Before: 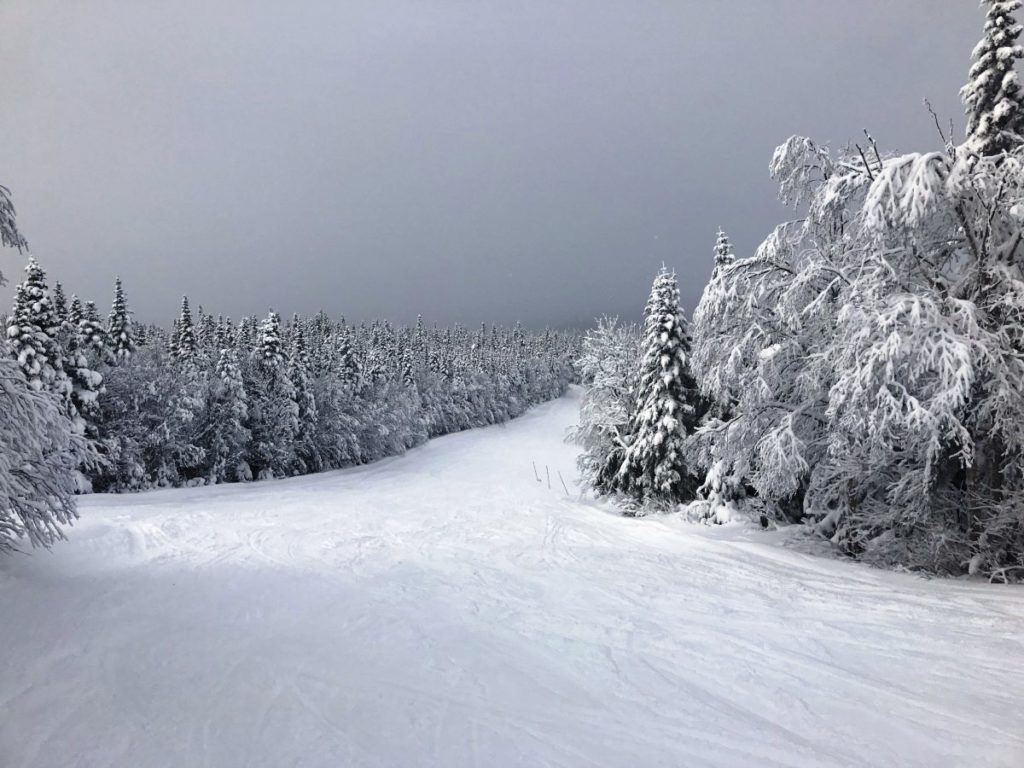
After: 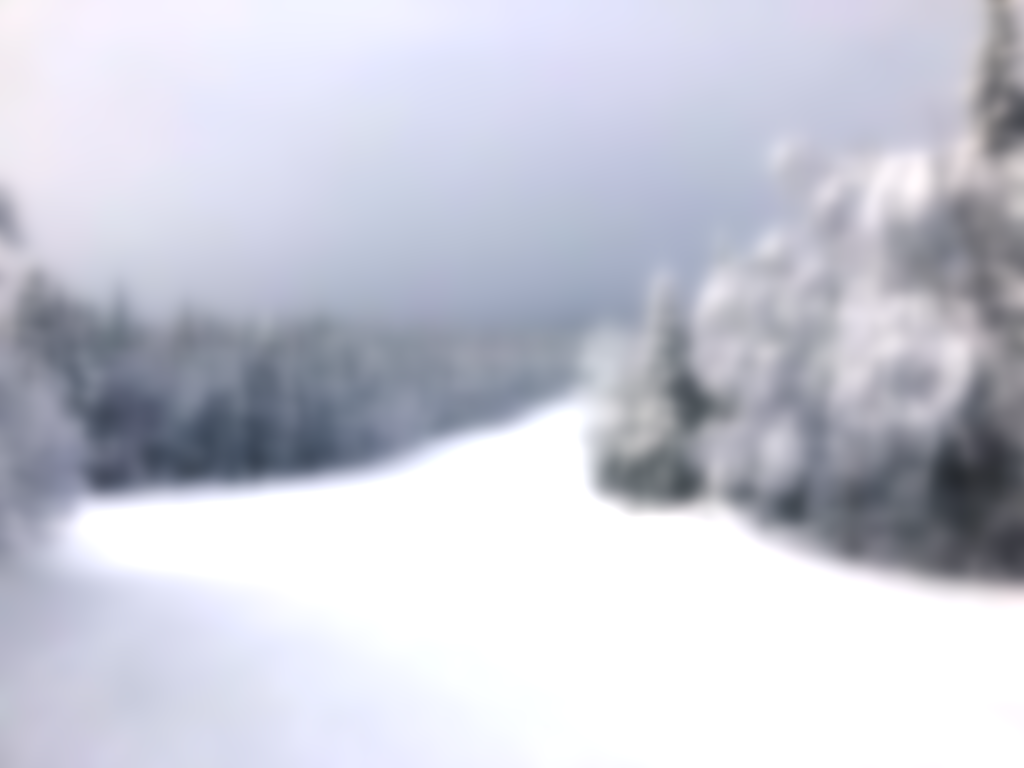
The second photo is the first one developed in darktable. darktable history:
lowpass: on, module defaults
color balance rgb: shadows lift › chroma 1%, shadows lift › hue 217.2°, power › hue 310.8°, highlights gain › chroma 1%, highlights gain › hue 54°, global offset › luminance 0.5%, global offset › hue 171.6°, perceptual saturation grading › global saturation 14.09%, perceptual saturation grading › highlights -25%, perceptual saturation grading › shadows 30%, perceptual brilliance grading › highlights 13.42%, perceptual brilliance grading › mid-tones 8.05%, perceptual brilliance grading › shadows -17.45%, global vibrance 25%
exposure: exposure 0.4 EV, compensate highlight preservation false
